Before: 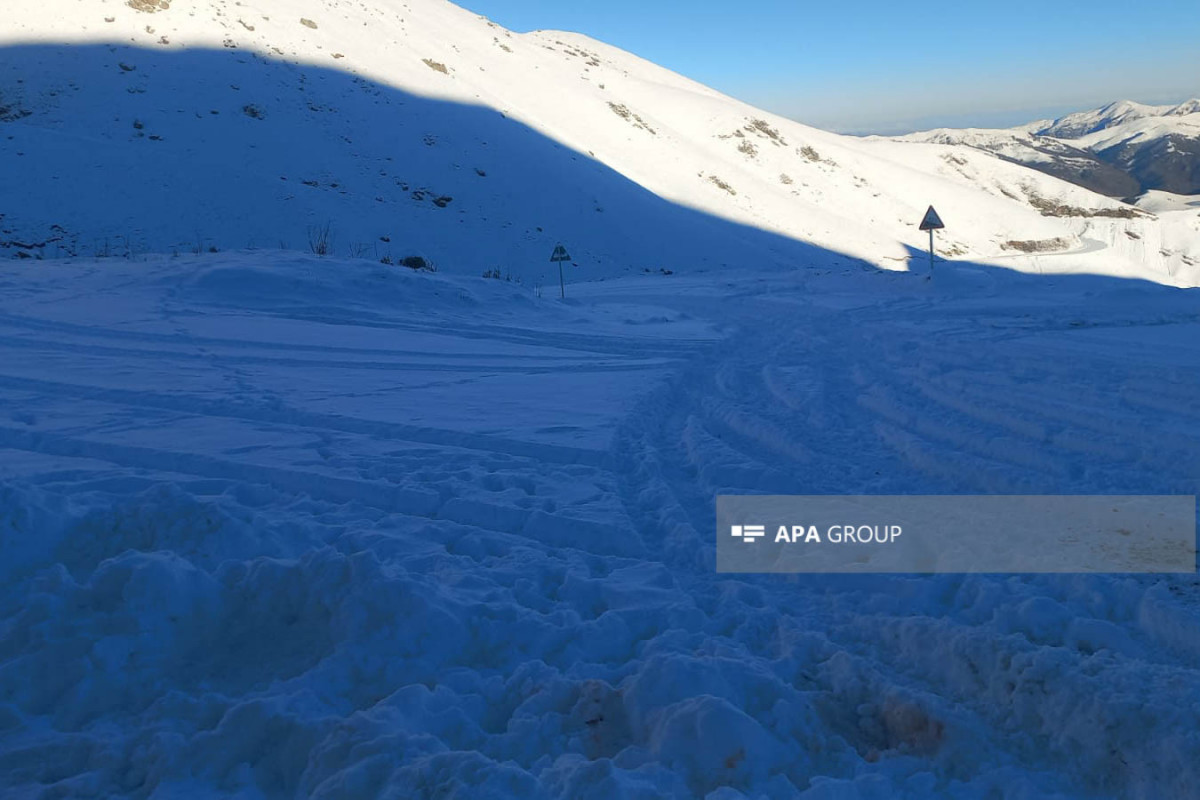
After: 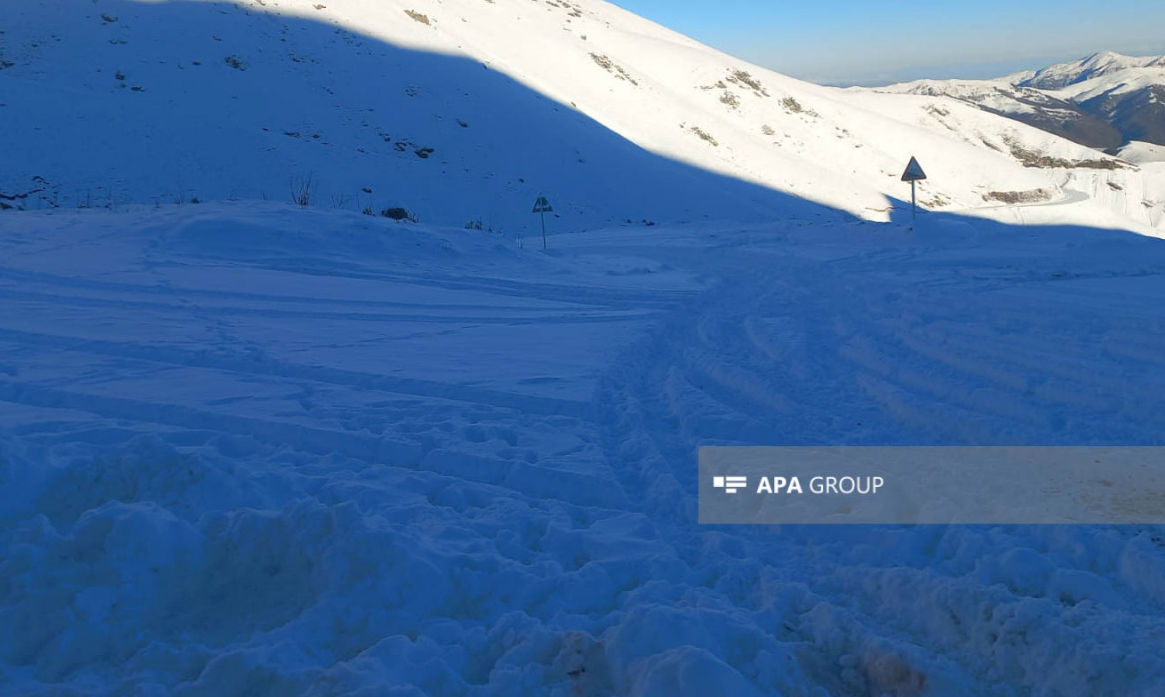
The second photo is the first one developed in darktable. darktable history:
crop: left 1.507%, top 6.147%, right 1.379%, bottom 6.637%
rgb curve: curves: ch0 [(0, 0) (0.053, 0.068) (0.122, 0.128) (1, 1)]
tone equalizer: on, module defaults
